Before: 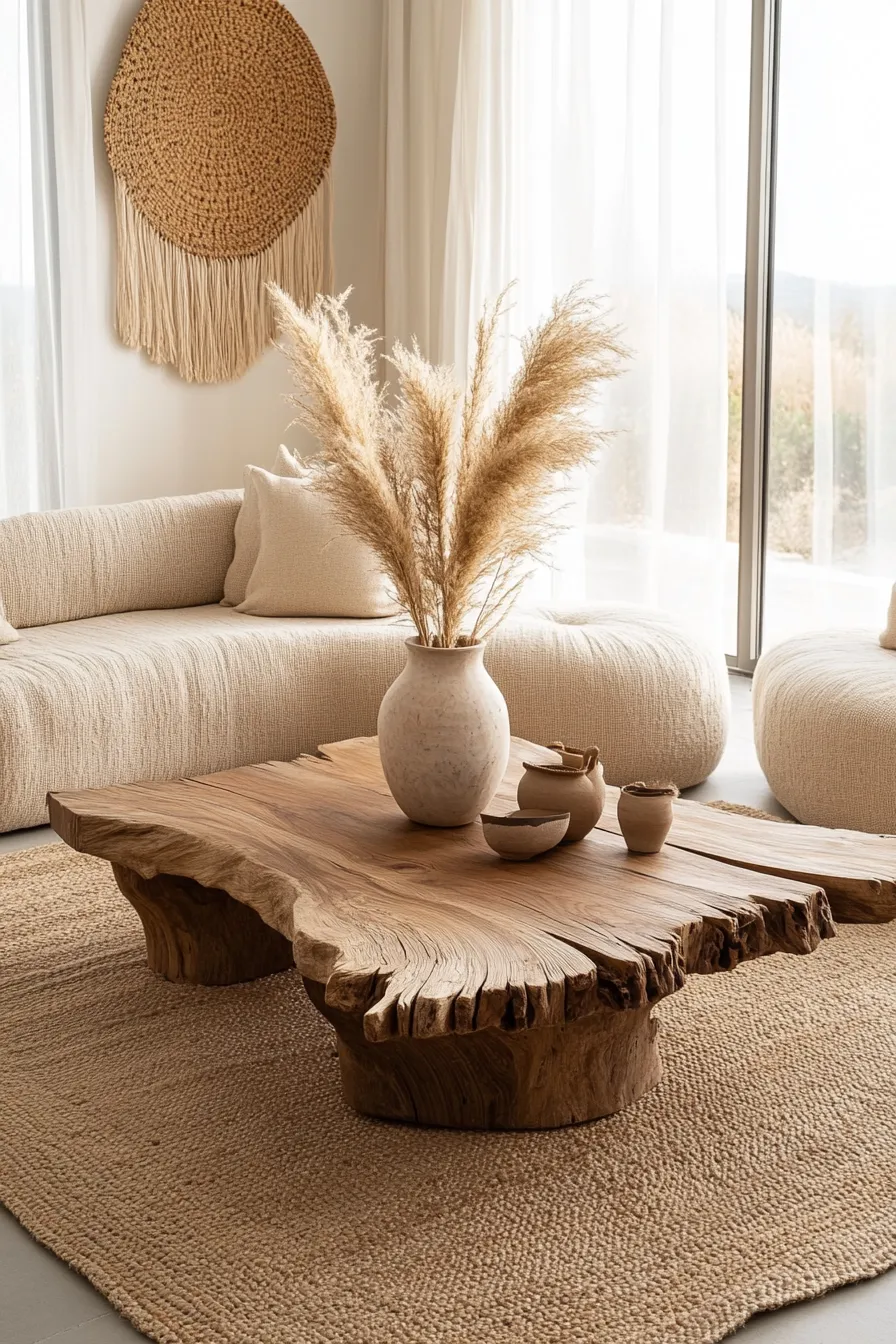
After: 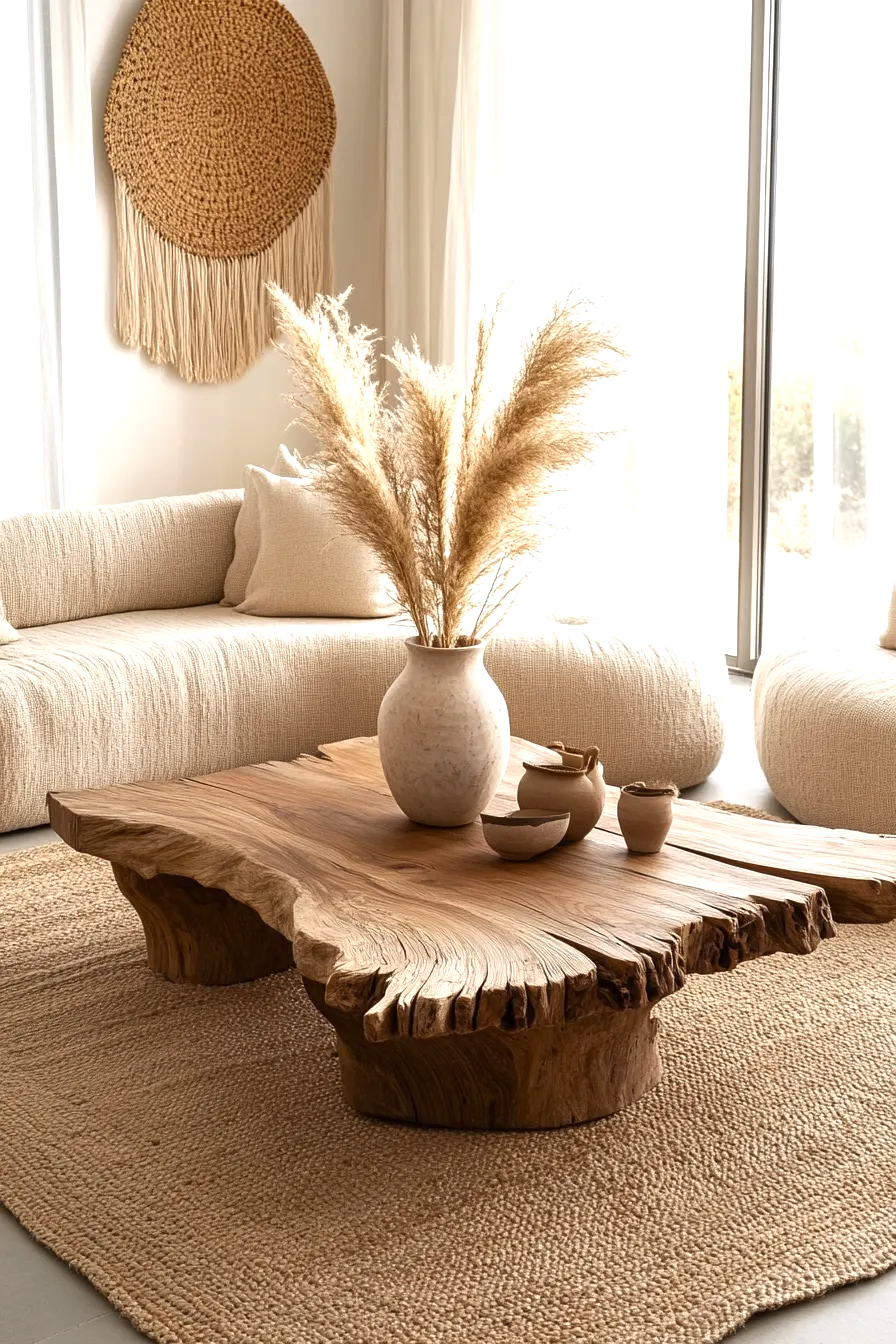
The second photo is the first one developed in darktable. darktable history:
tone curve: curves: ch0 [(0, 0) (0.8, 0.757) (1, 1)], color space Lab, independent channels, preserve colors none
exposure: black level correction 0, exposure 0.5 EV, compensate highlight preservation false
